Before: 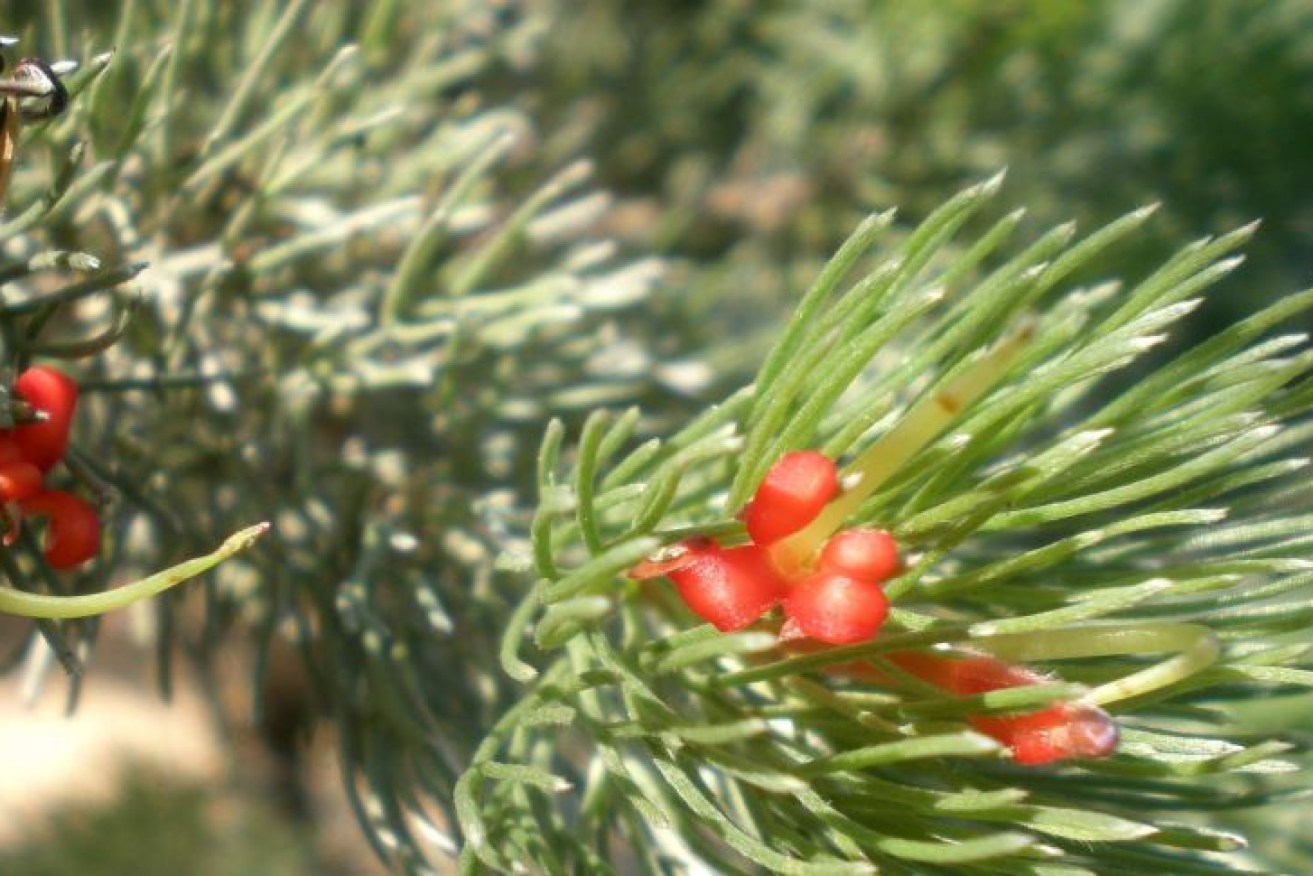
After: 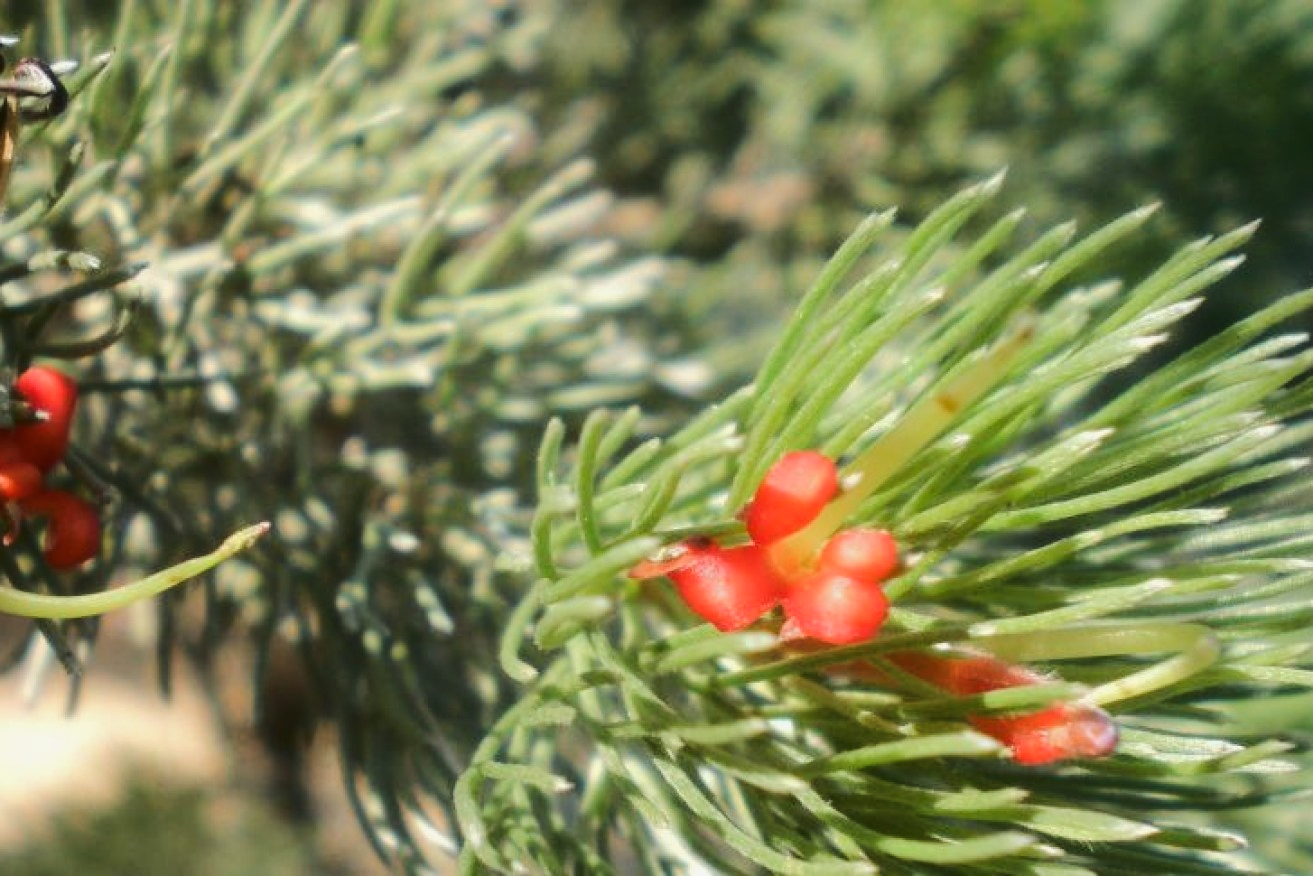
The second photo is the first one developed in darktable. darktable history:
tone curve: curves: ch0 [(0, 0.032) (0.094, 0.08) (0.265, 0.208) (0.41, 0.417) (0.485, 0.524) (0.638, 0.673) (0.845, 0.828) (0.994, 0.964)]; ch1 [(0, 0) (0.161, 0.092) (0.37, 0.302) (0.437, 0.456) (0.469, 0.482) (0.498, 0.504) (0.576, 0.583) (0.644, 0.638) (0.725, 0.765) (1, 1)]; ch2 [(0, 0) (0.352, 0.403) (0.45, 0.469) (0.502, 0.504) (0.54, 0.521) (0.589, 0.576) (1, 1)], color space Lab, linked channels, preserve colors none
